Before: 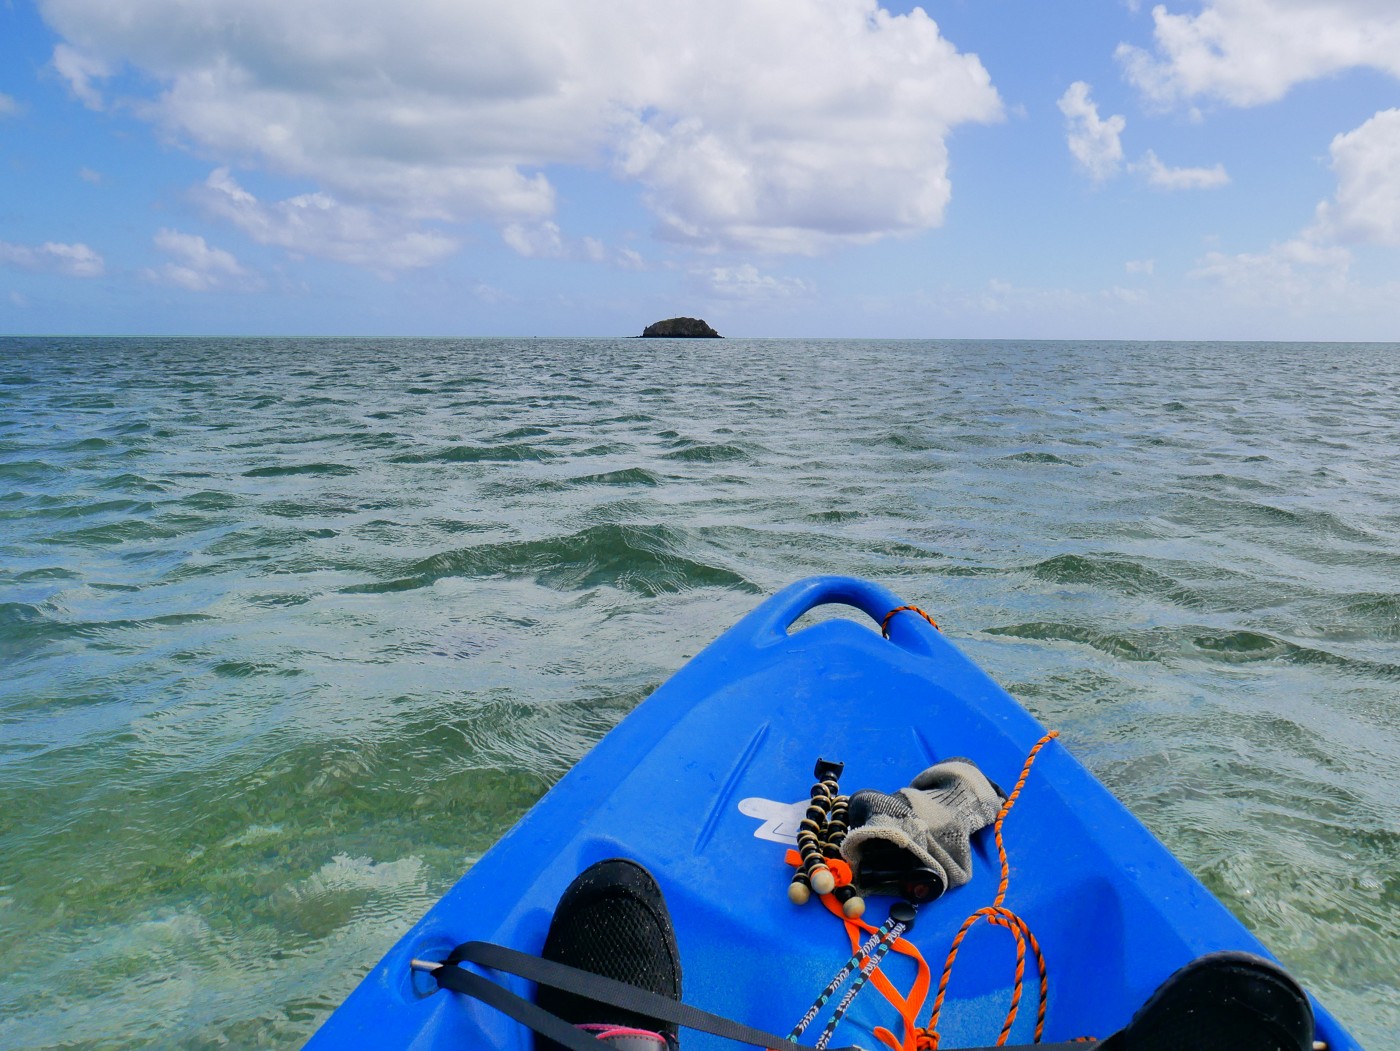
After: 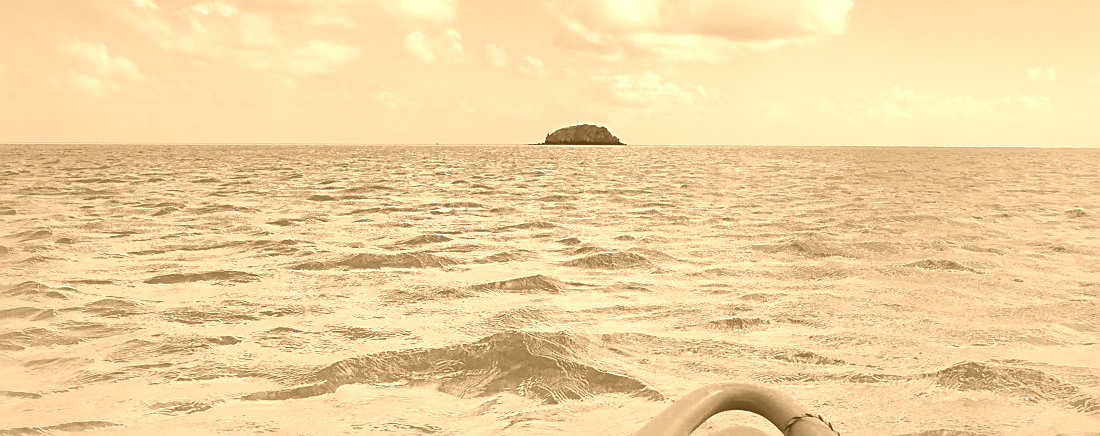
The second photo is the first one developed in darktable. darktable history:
crop: left 7.036%, top 18.398%, right 14.379%, bottom 40.043%
contrast brightness saturation: contrast 0.23, brightness 0.1, saturation 0.29
white balance: emerald 1
shadows and highlights: shadows 38.43, highlights -74.54
colorize: hue 28.8°, source mix 100%
sharpen: on, module defaults
